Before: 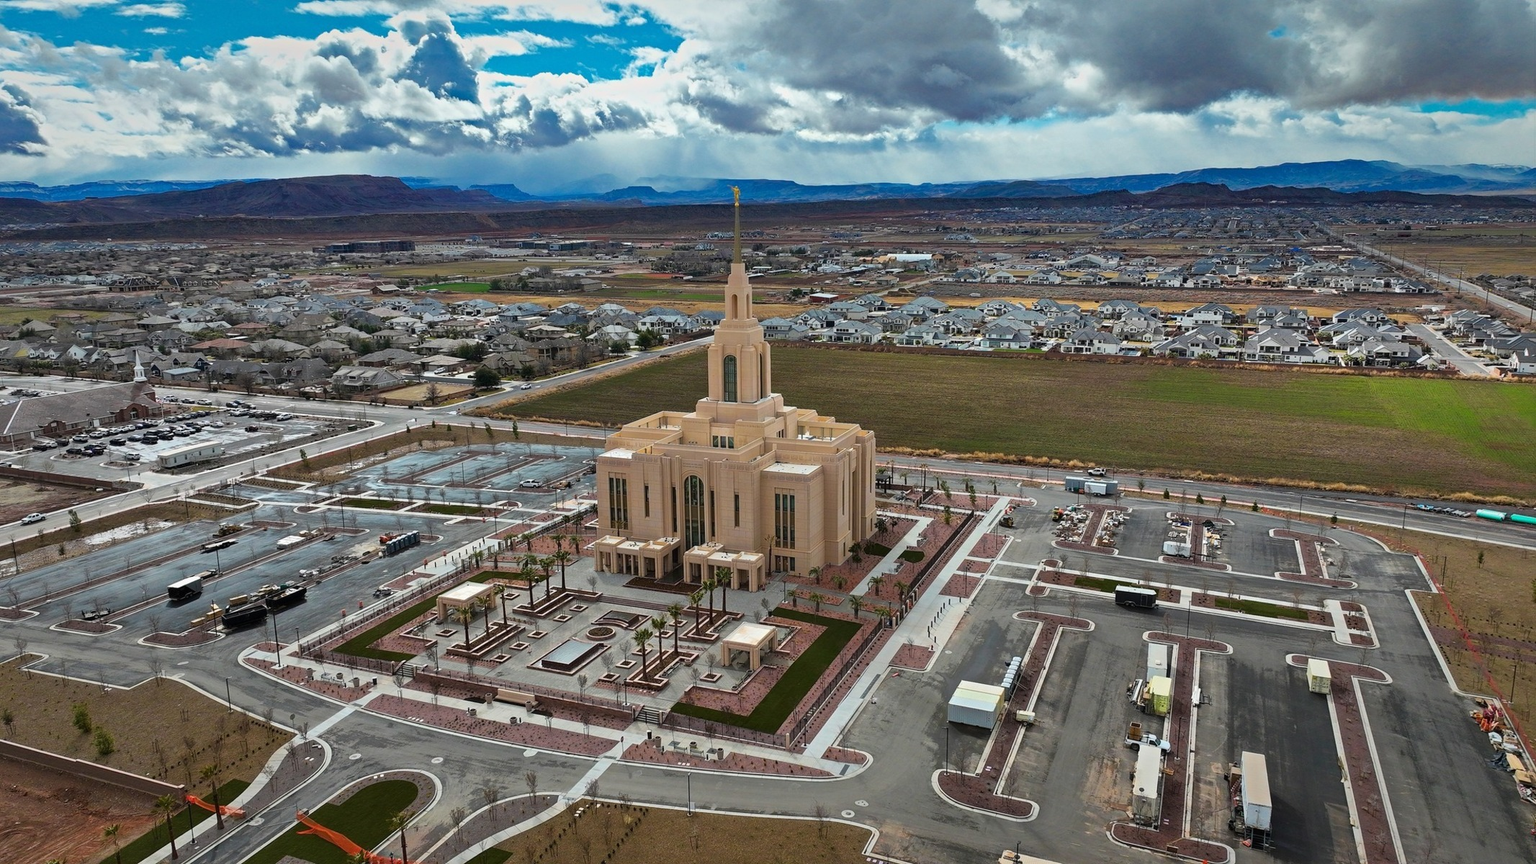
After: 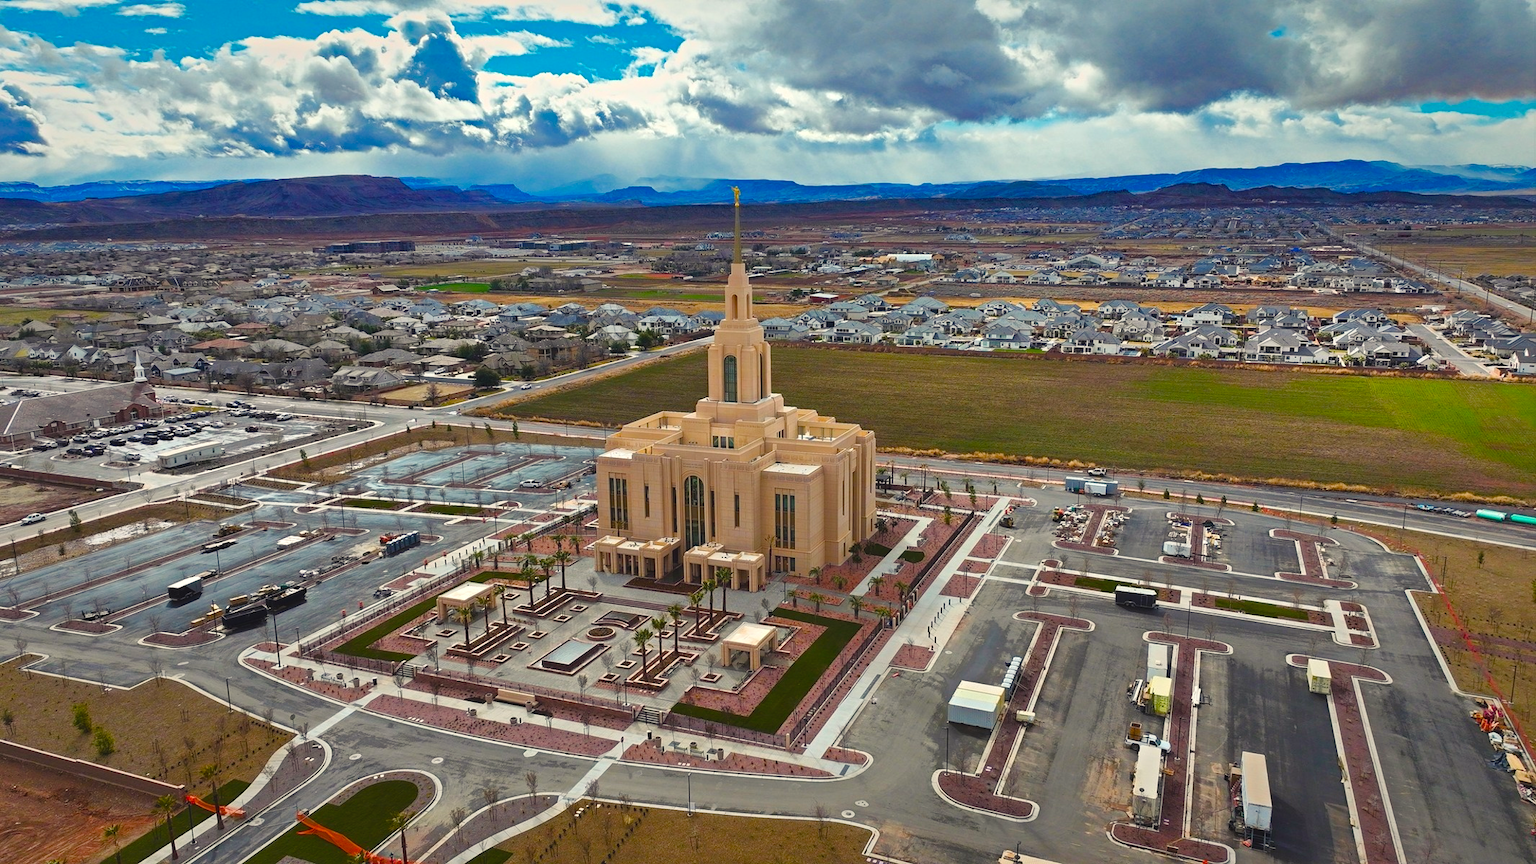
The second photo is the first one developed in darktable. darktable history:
color balance rgb: shadows lift › chroma 3%, shadows lift › hue 280.8°, power › hue 330°, highlights gain › chroma 3%, highlights gain › hue 75.6°, global offset › luminance 0.7%, perceptual saturation grading › global saturation 20%, perceptual saturation grading › highlights -25%, perceptual saturation grading › shadows 50%, global vibrance 20.33%
exposure: exposure 0.15 EV, compensate highlight preservation false
